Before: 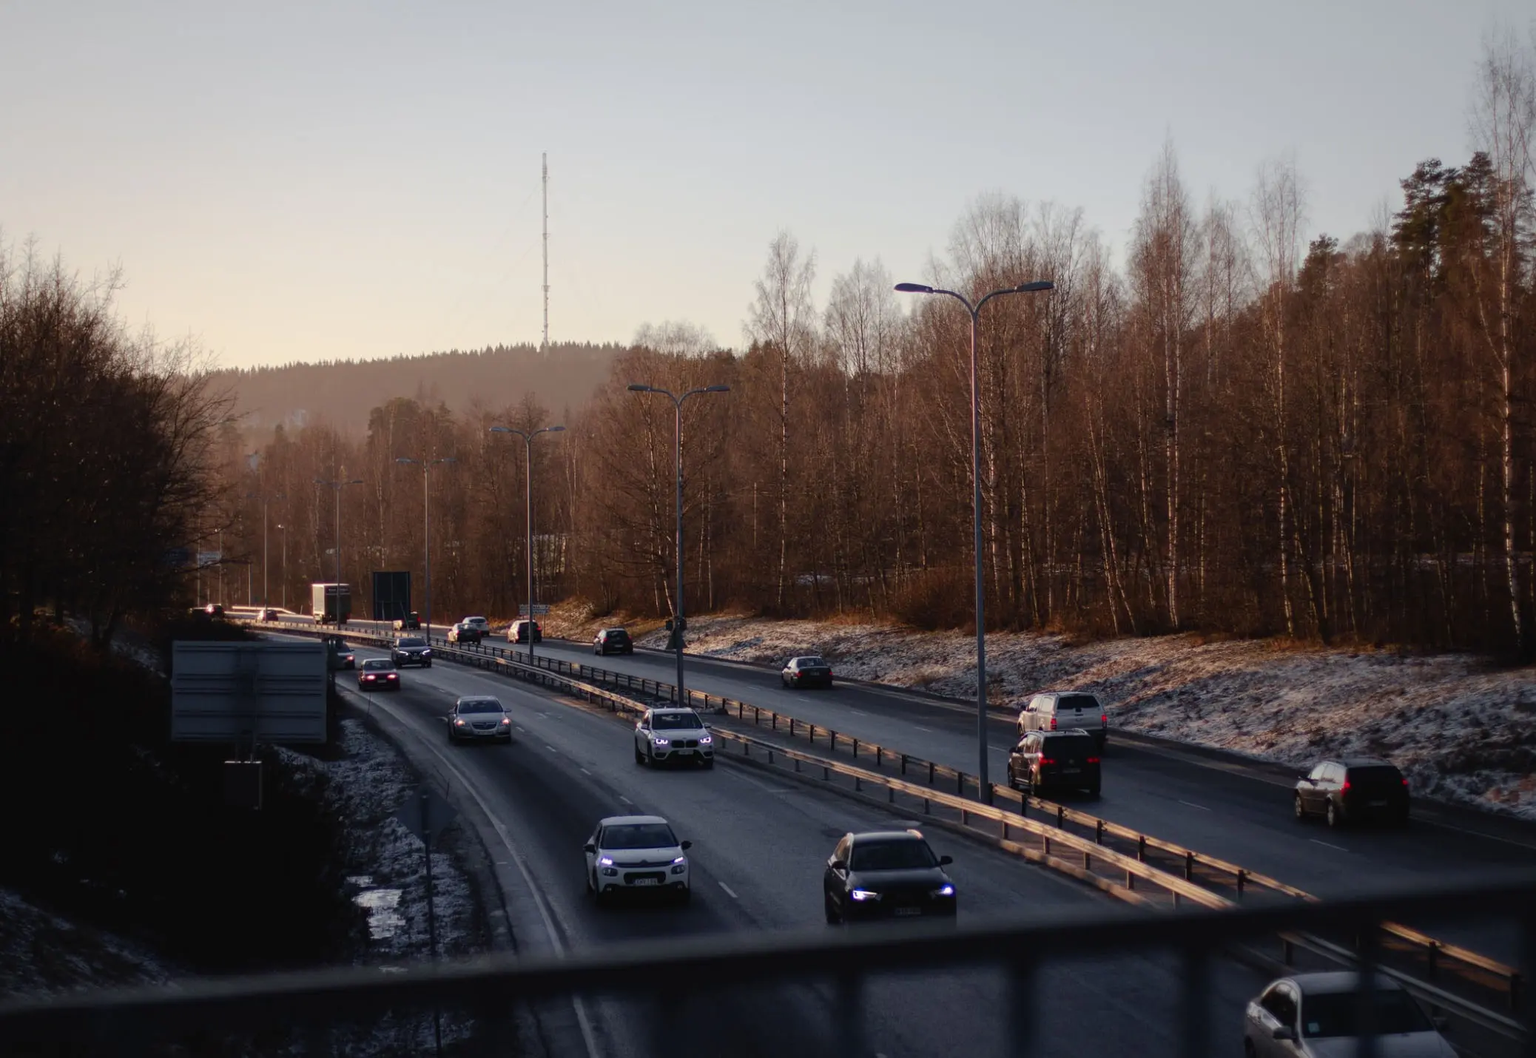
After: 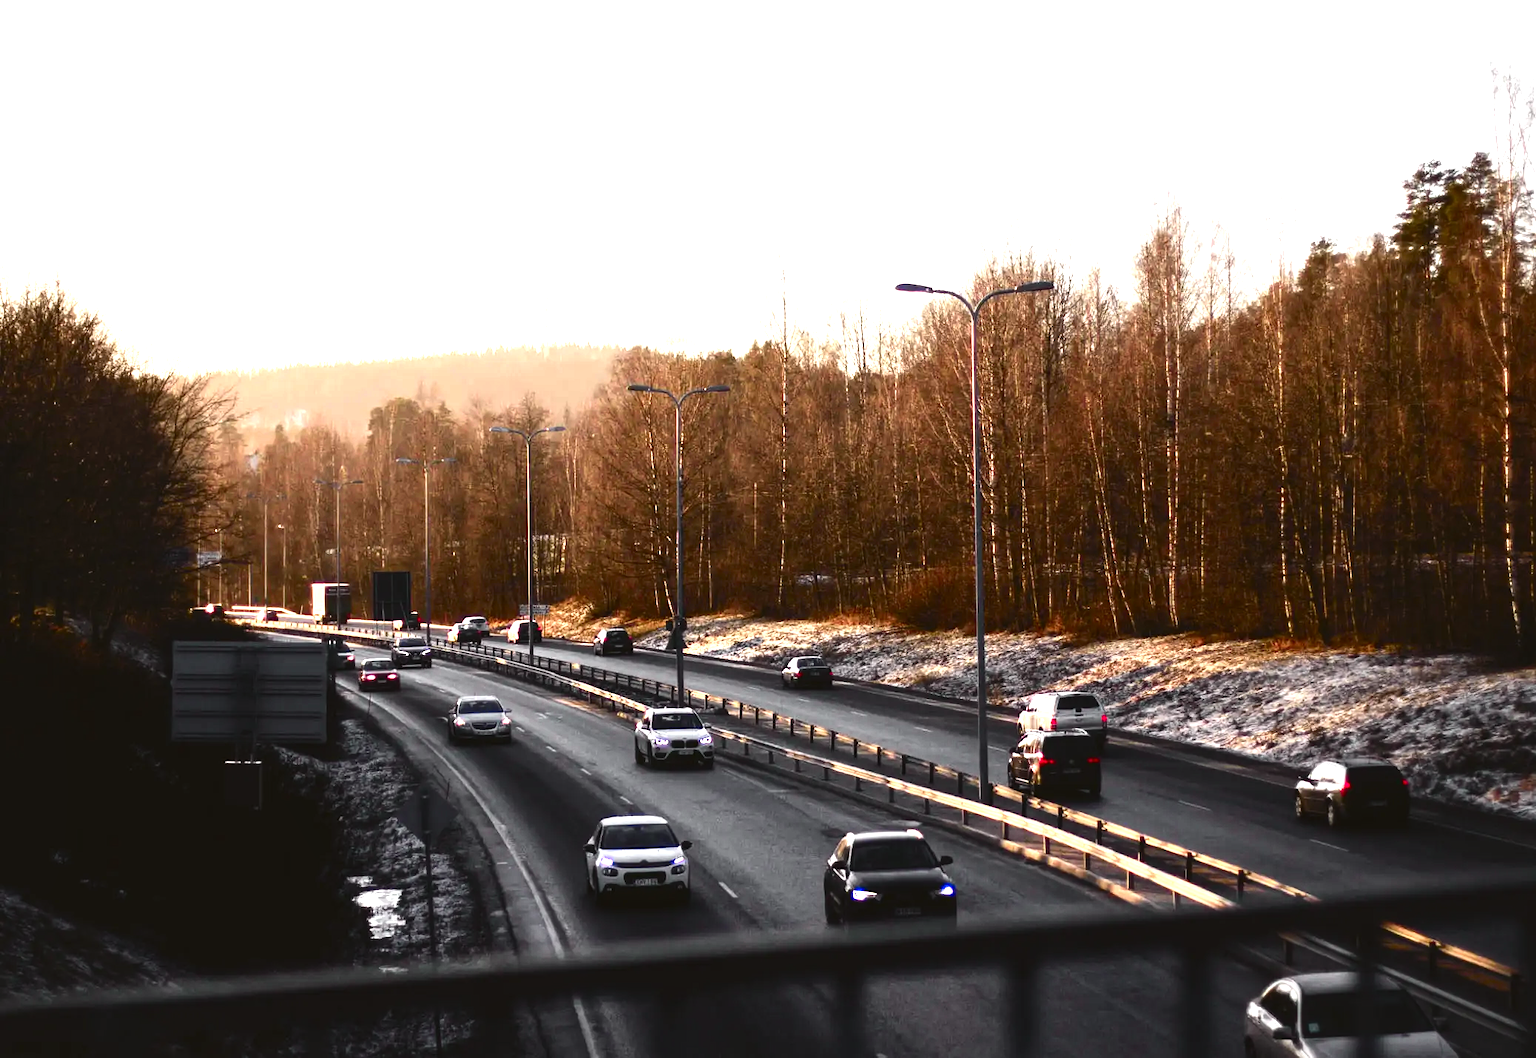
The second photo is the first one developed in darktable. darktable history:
levels: white 99.91%, levels [0, 0.352, 0.703]
local contrast: highlights 105%, shadows 99%, detail 119%, midtone range 0.2
tone curve: curves: ch0 [(0, 0.026) (0.184, 0.172) (0.391, 0.468) (0.446, 0.56) (0.605, 0.758) (0.831, 0.931) (0.992, 1)]; ch1 [(0, 0) (0.437, 0.447) (0.501, 0.502) (0.538, 0.539) (0.574, 0.589) (0.617, 0.64) (0.699, 0.749) (0.859, 0.919) (1, 1)]; ch2 [(0, 0) (0.33, 0.301) (0.421, 0.443) (0.447, 0.482) (0.499, 0.509) (0.538, 0.564) (0.585, 0.615) (0.664, 0.664) (1, 1)], color space Lab, independent channels, preserve colors none
